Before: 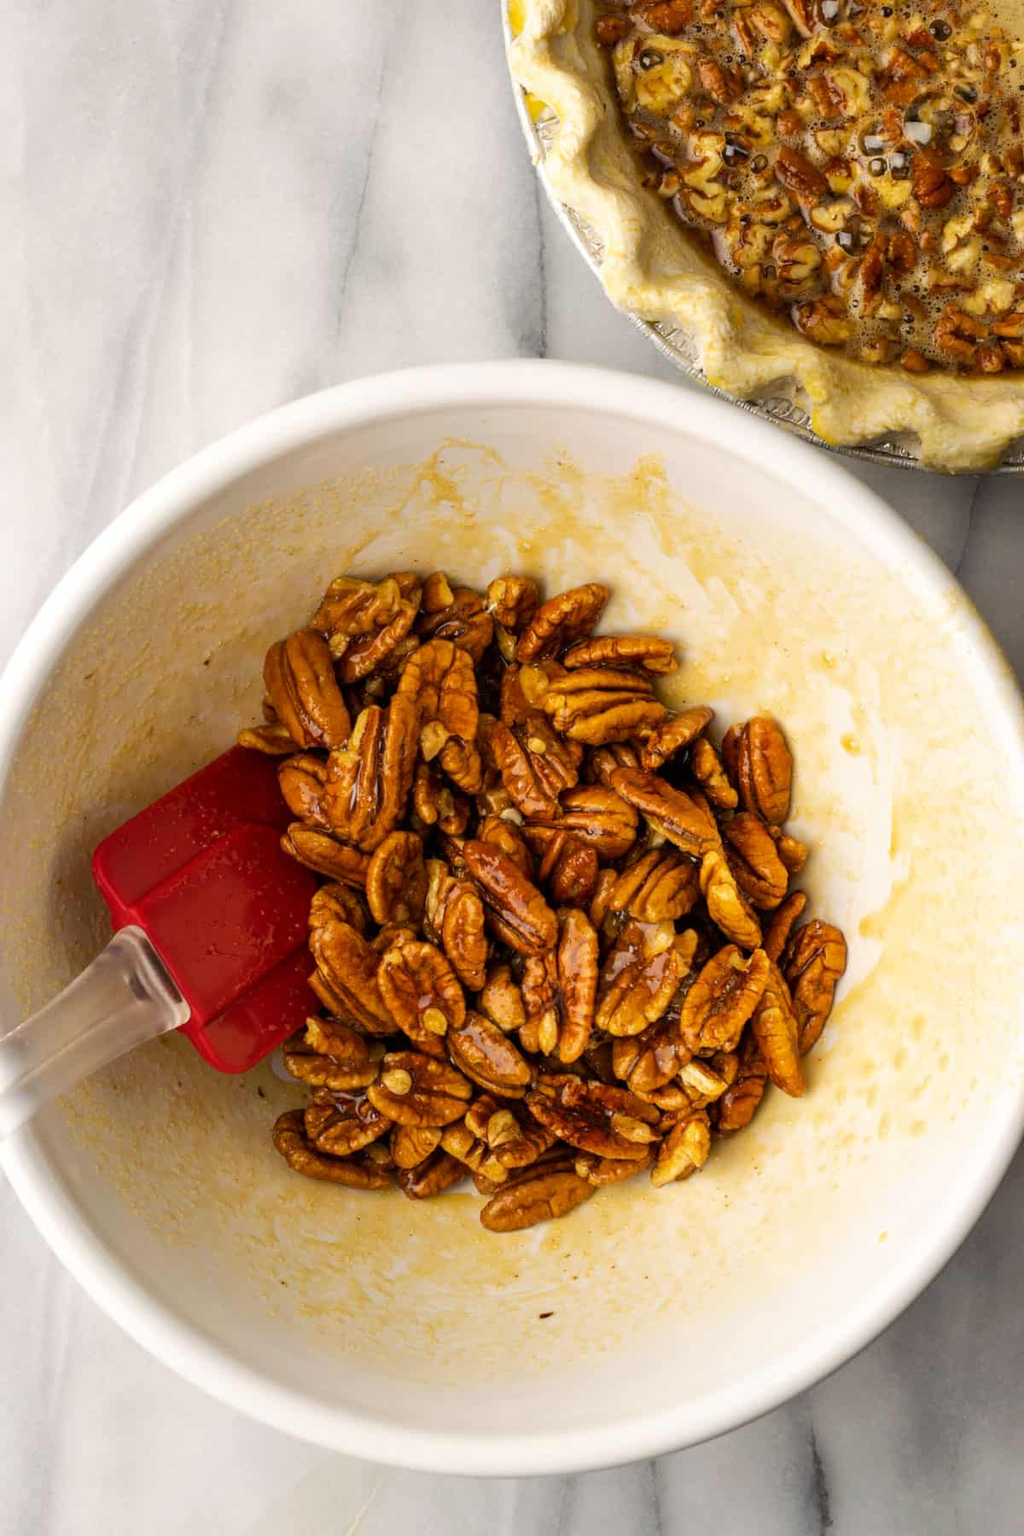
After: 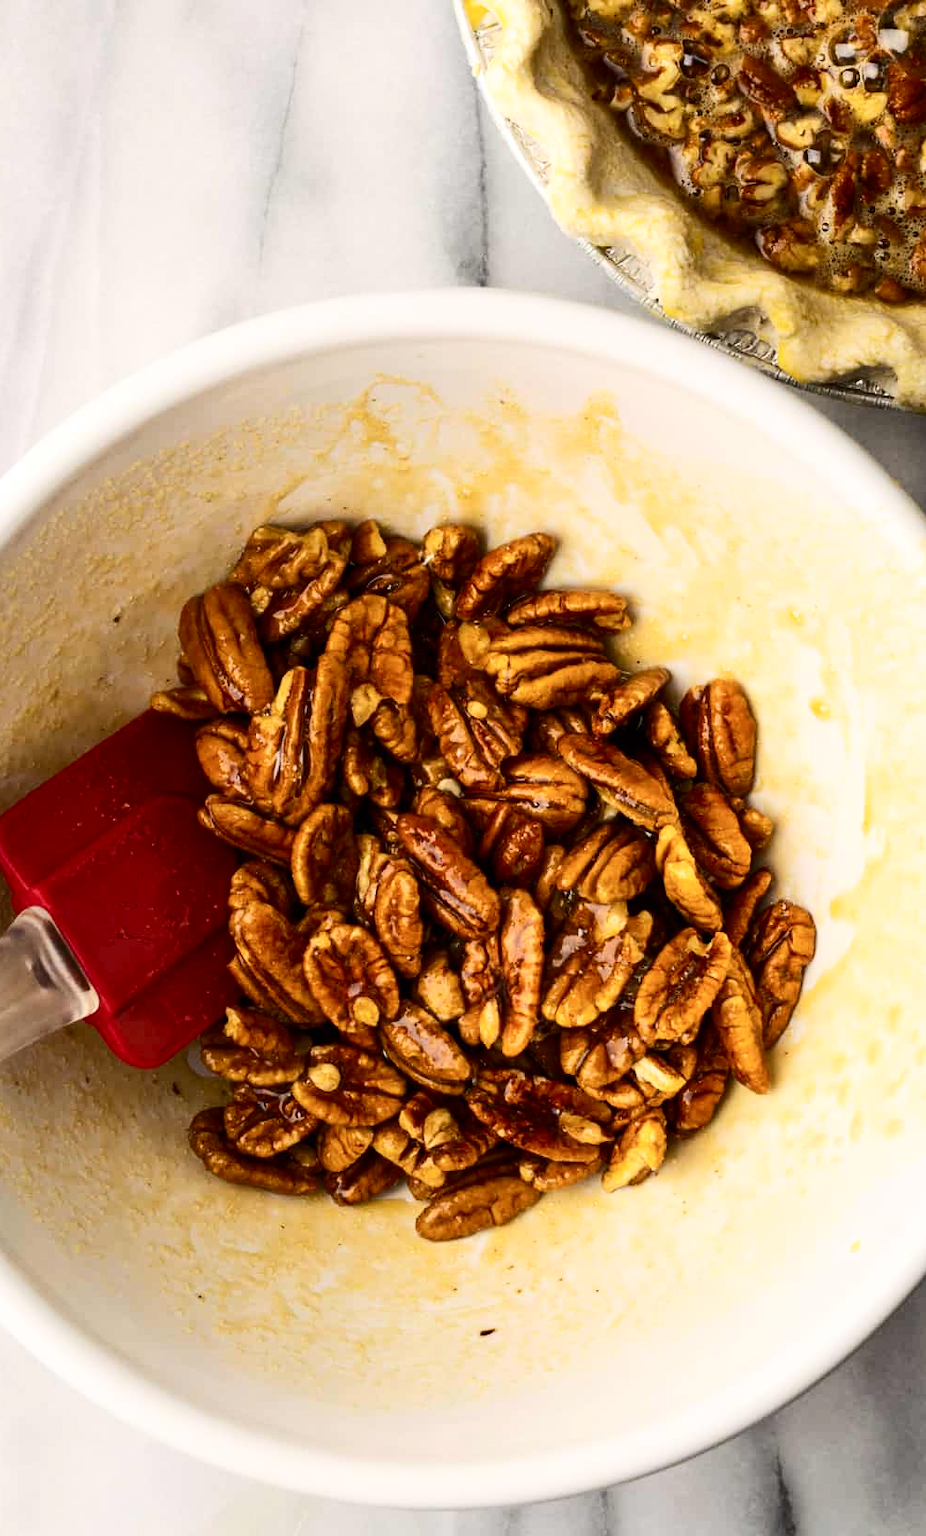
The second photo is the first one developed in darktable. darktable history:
contrast brightness saturation: contrast 0.28
crop: left 9.807%, top 6.259%, right 7.334%, bottom 2.177%
